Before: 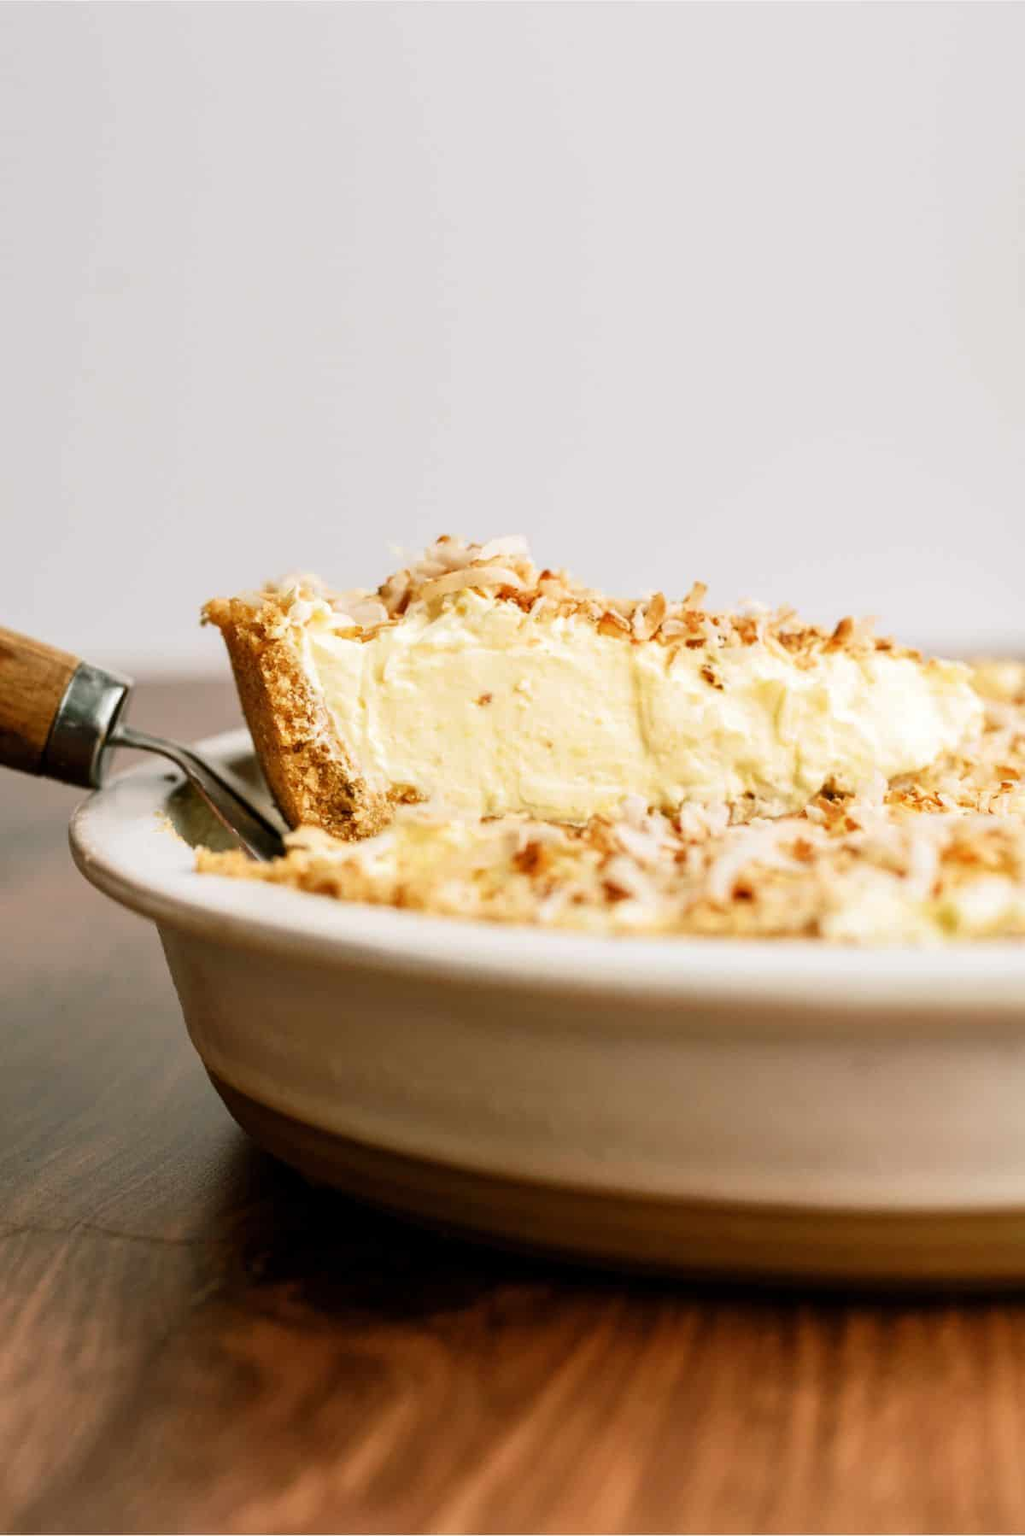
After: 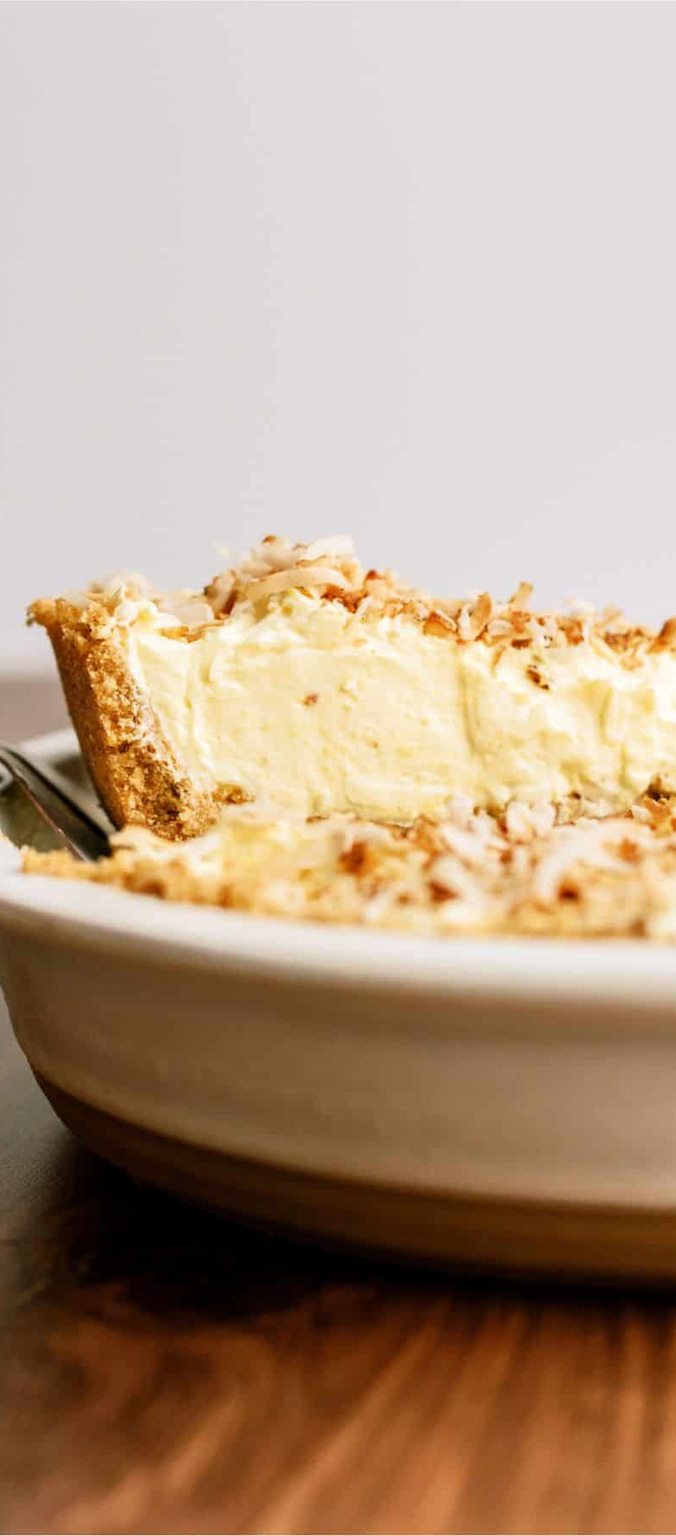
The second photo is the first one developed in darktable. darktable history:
crop: left 17.039%, right 16.891%
